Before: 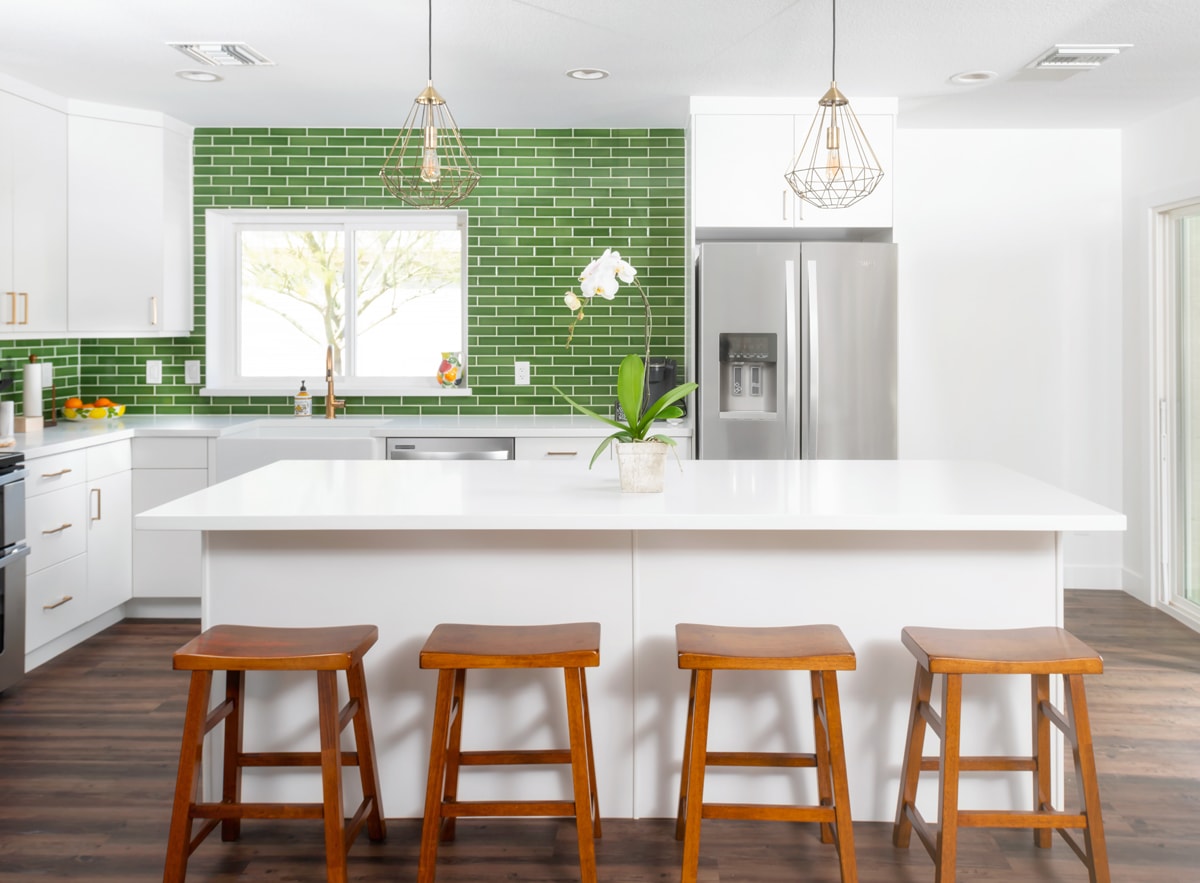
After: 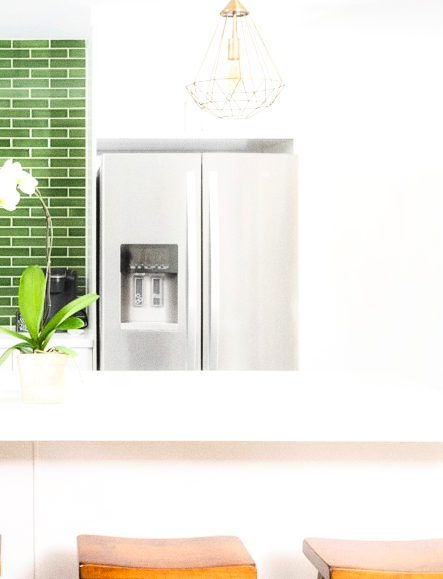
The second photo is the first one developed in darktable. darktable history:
tone curve: curves: ch0 [(0, 0.016) (0.11, 0.039) (0.259, 0.235) (0.383, 0.437) (0.499, 0.597) (0.733, 0.867) (0.843, 0.948) (1, 1)], color space Lab, linked channels, preserve colors none
grain: on, module defaults
crop and rotate: left 49.936%, top 10.094%, right 13.136%, bottom 24.256%
tone equalizer: -8 EV -0.001 EV, -7 EV 0.001 EV, -6 EV -0.002 EV, -5 EV -0.003 EV, -4 EV -0.062 EV, -3 EV -0.222 EV, -2 EV -0.267 EV, -1 EV 0.105 EV, +0 EV 0.303 EV
